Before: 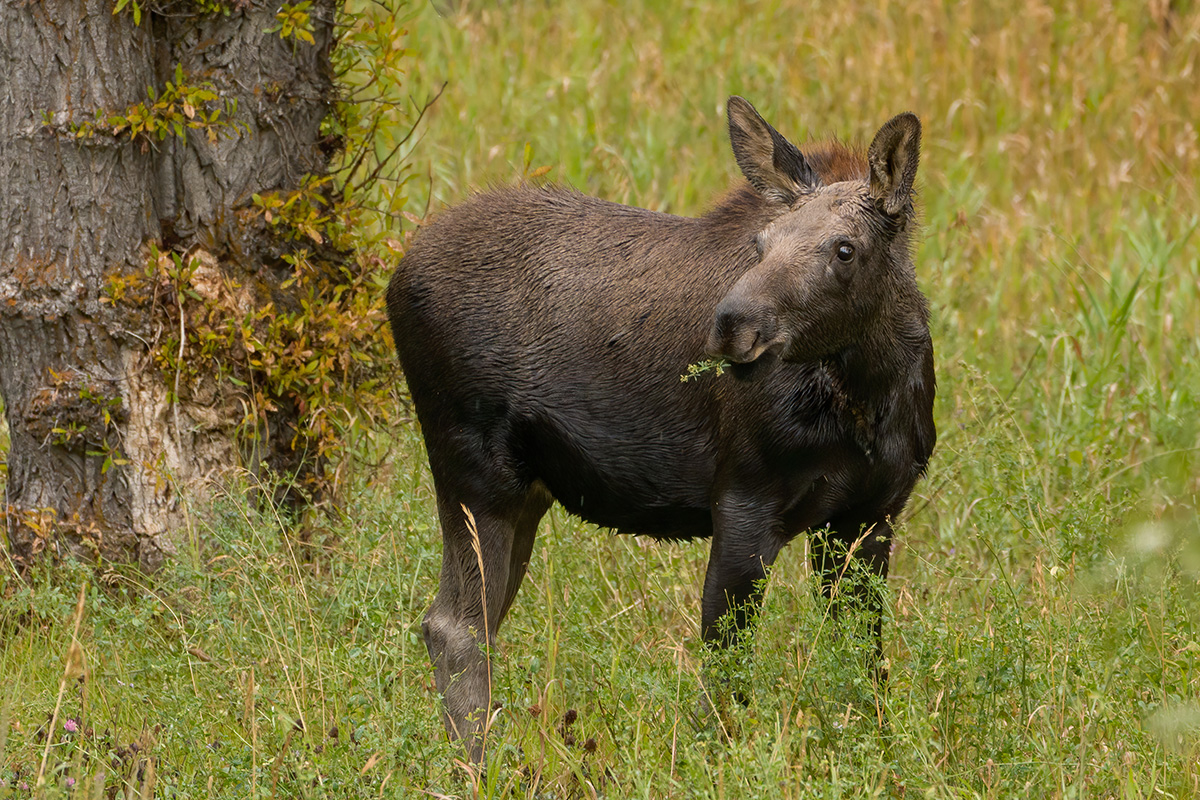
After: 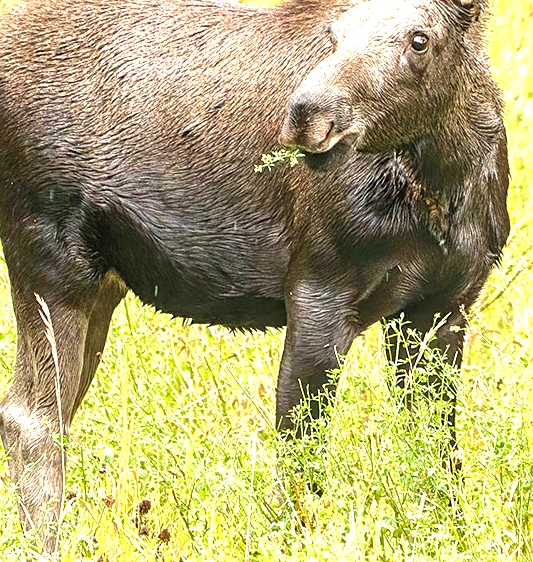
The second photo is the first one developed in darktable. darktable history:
velvia: on, module defaults
local contrast: on, module defaults
crop: left 35.529%, top 26.358%, right 20.007%, bottom 3.355%
exposure: exposure 2.284 EV, compensate highlight preservation false
sharpen: on, module defaults
